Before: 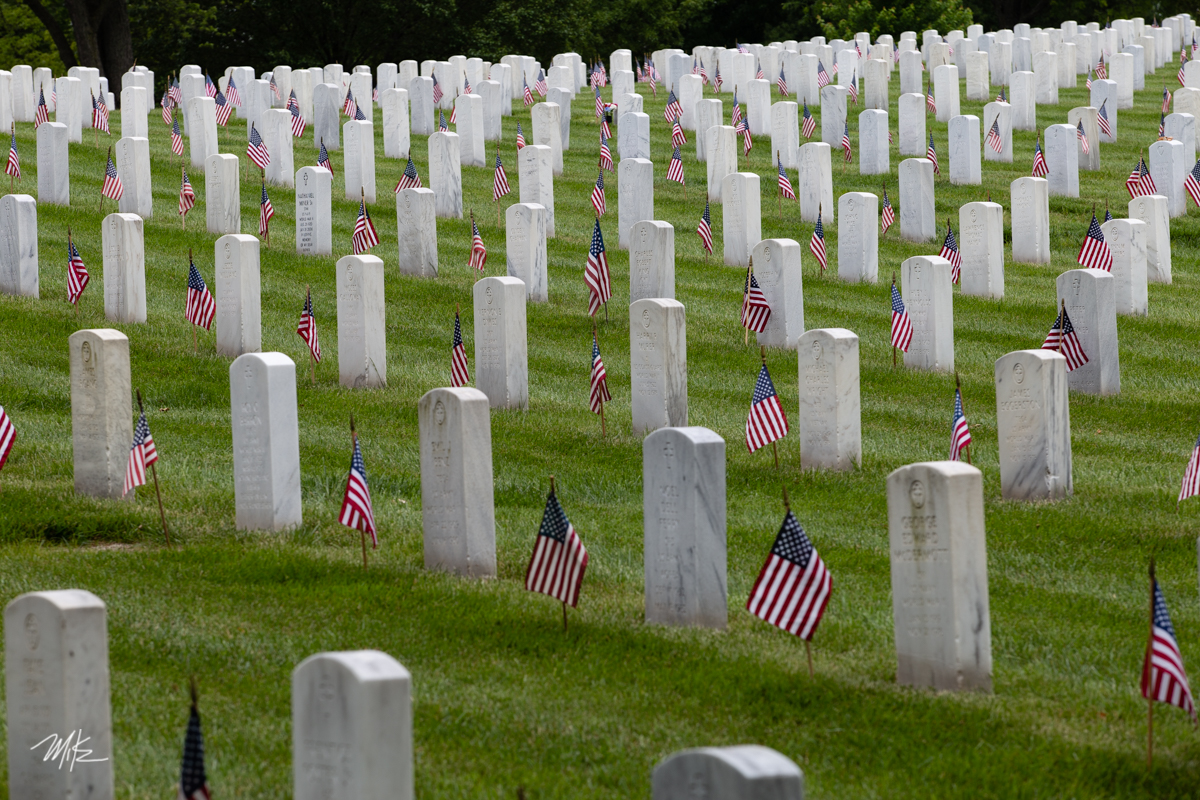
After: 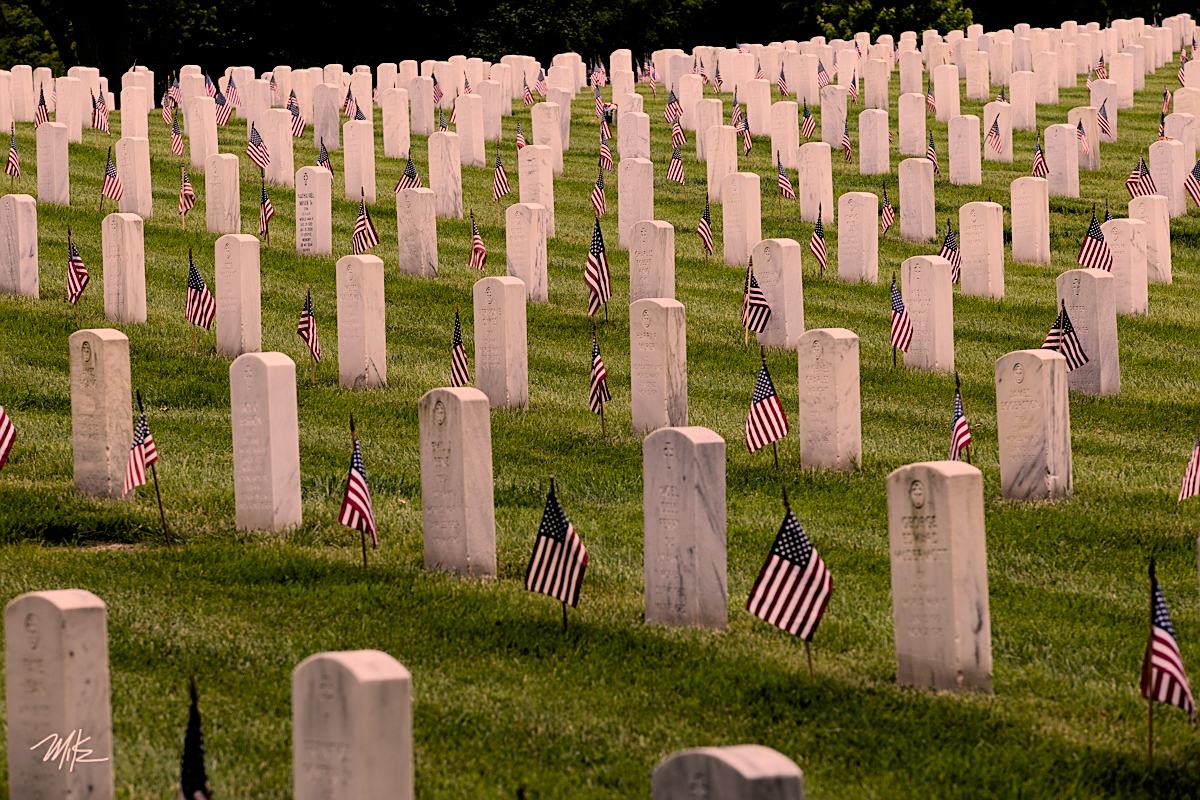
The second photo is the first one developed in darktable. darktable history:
sharpen: on, module defaults
color correction: highlights a* 21.16, highlights b* 19.61
filmic rgb: black relative exposure -5 EV, hardness 2.88, contrast 1.3, highlights saturation mix -30%
